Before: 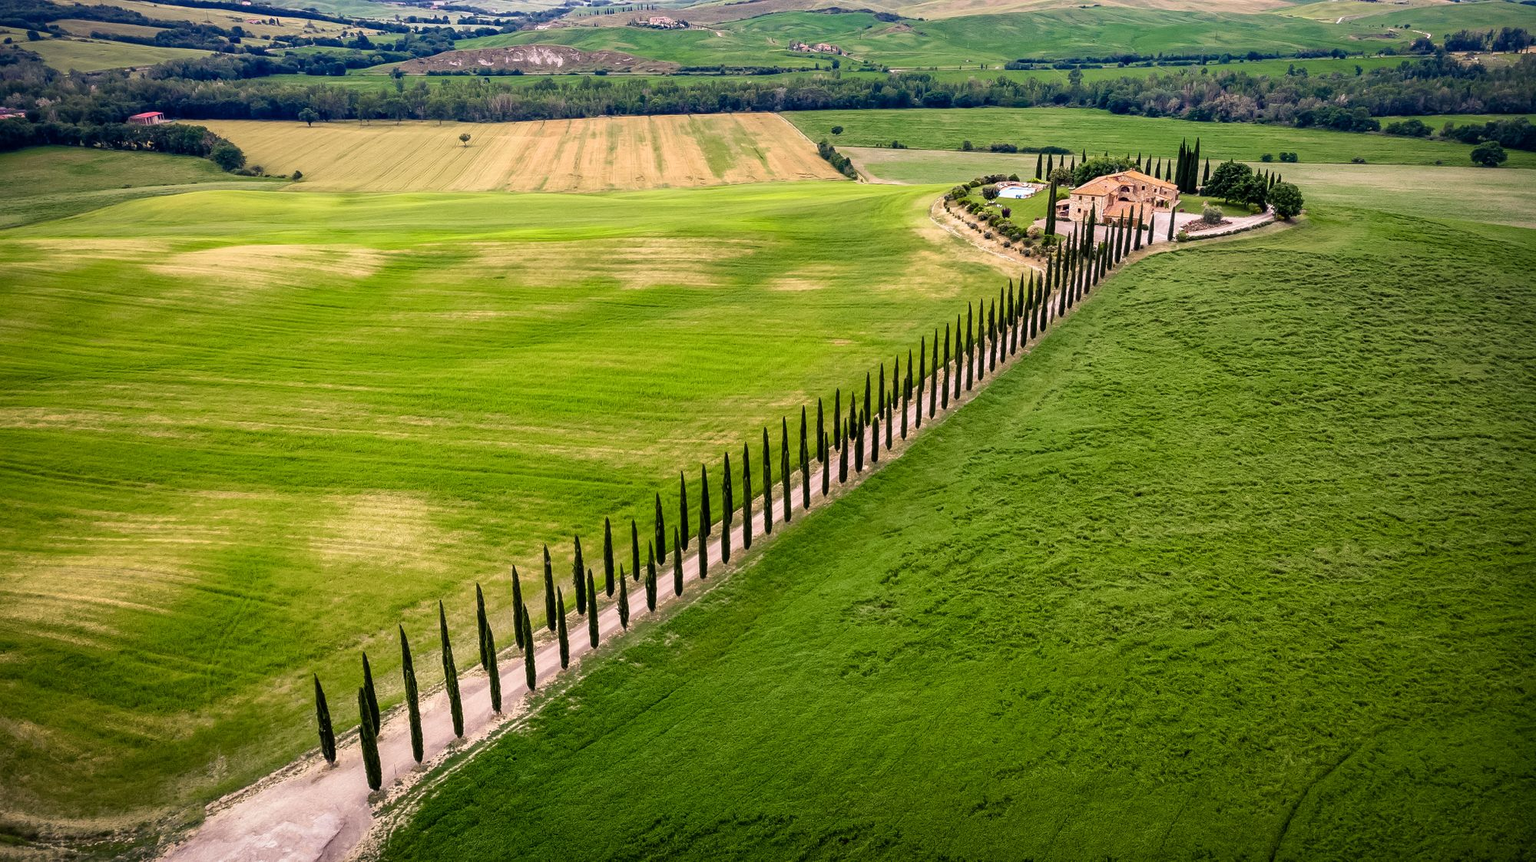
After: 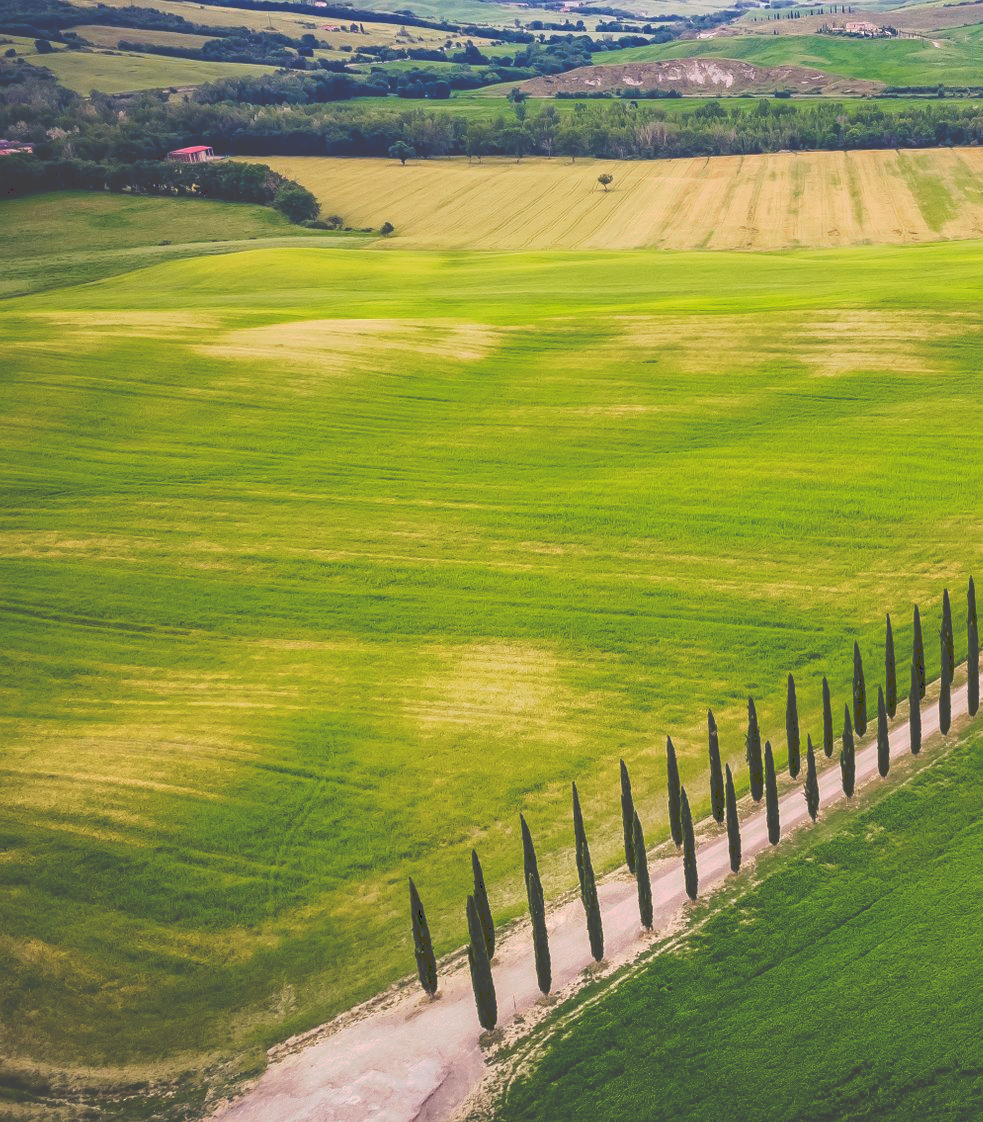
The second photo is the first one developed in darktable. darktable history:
crop and rotate: left 0%, top 0%, right 50.845%
tone curve: curves: ch0 [(0, 0) (0.003, 0.264) (0.011, 0.264) (0.025, 0.265) (0.044, 0.269) (0.069, 0.273) (0.1, 0.28) (0.136, 0.292) (0.177, 0.309) (0.224, 0.336) (0.277, 0.371) (0.335, 0.412) (0.399, 0.469) (0.468, 0.533) (0.543, 0.595) (0.623, 0.66) (0.709, 0.73) (0.801, 0.8) (0.898, 0.854) (1, 1)], preserve colors none
color balance rgb: perceptual saturation grading › global saturation 20%, global vibrance 20%
